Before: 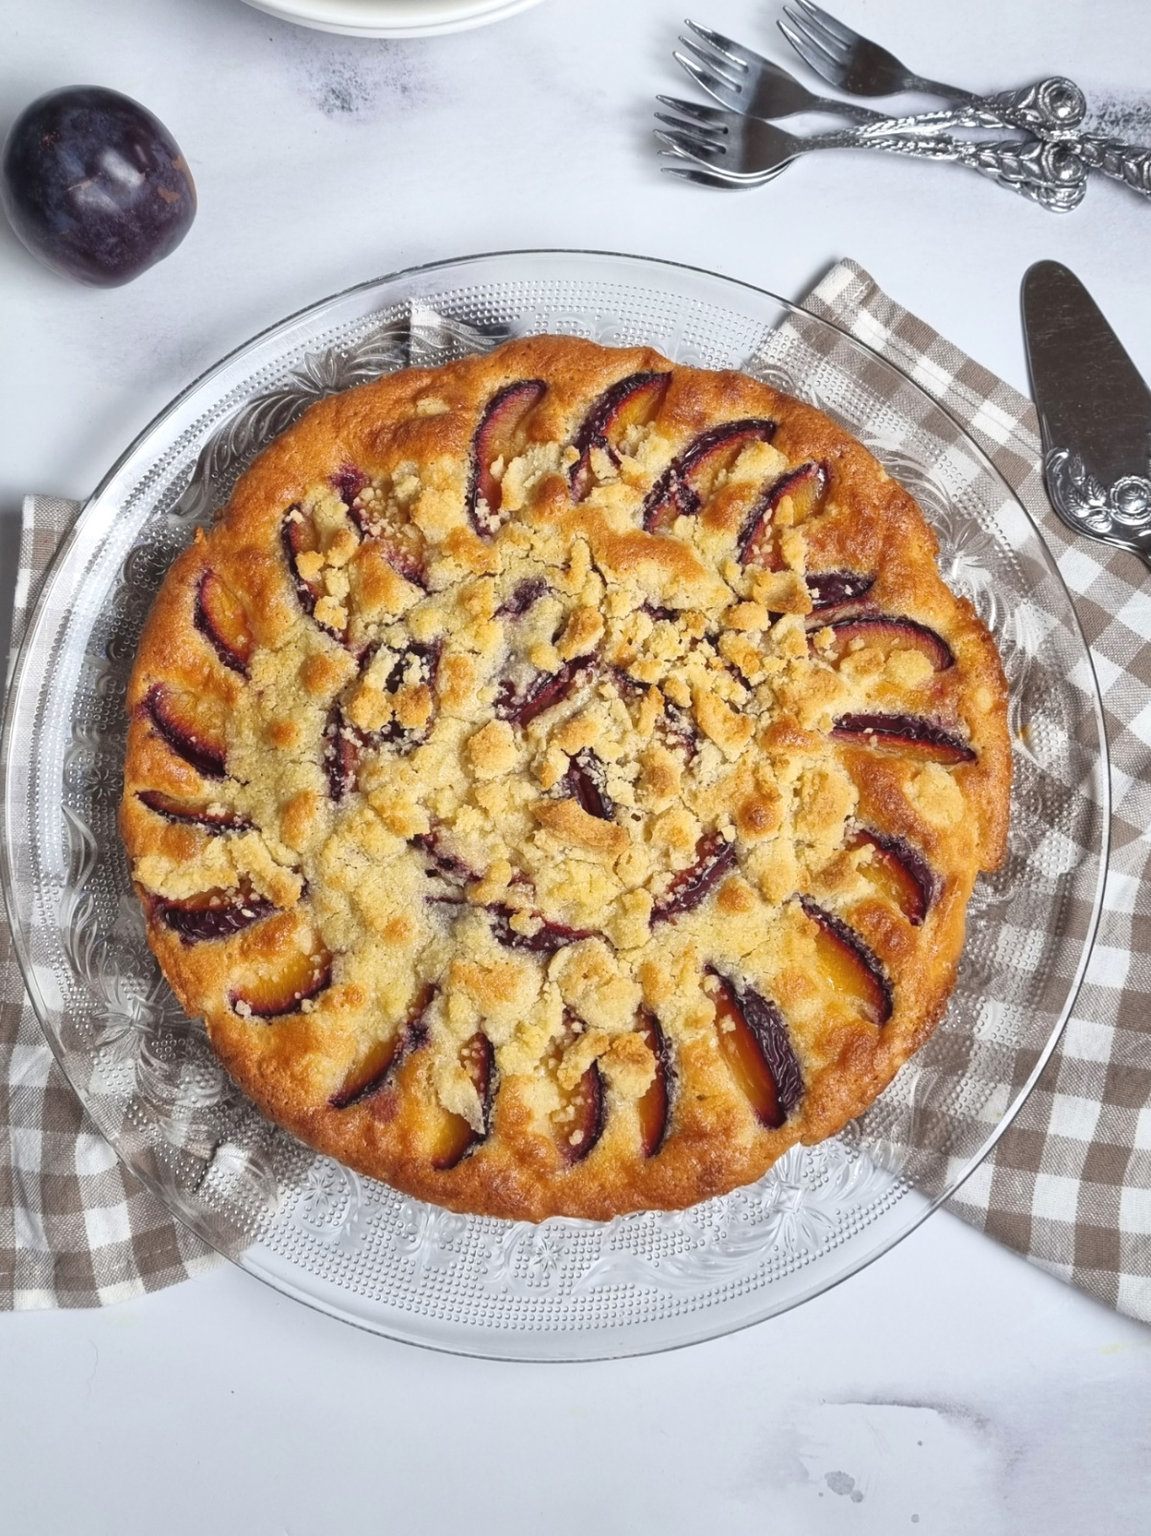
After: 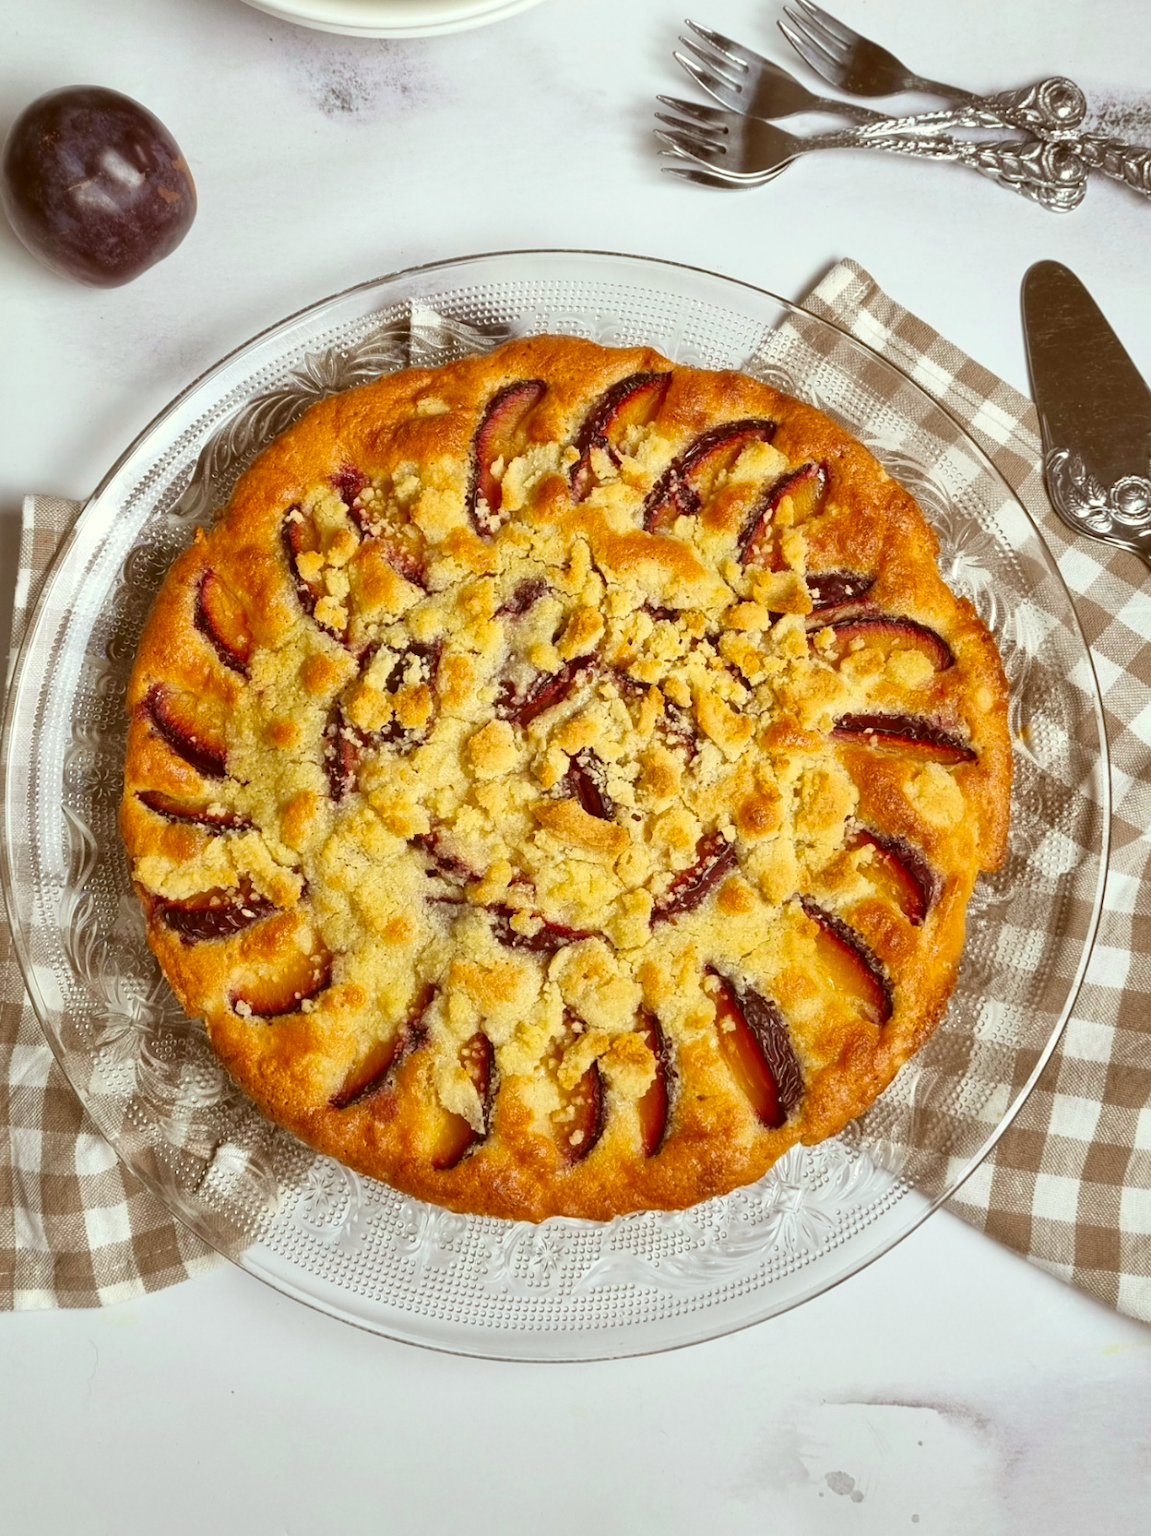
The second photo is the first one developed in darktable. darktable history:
white balance: red 1.009, blue 1.027
color correction: highlights a* -5.94, highlights b* 9.48, shadows a* 10.12, shadows b* 23.94
contrast brightness saturation: contrast 0.04, saturation 0.16
exposure: black level correction 0, compensate exposure bias true, compensate highlight preservation false
